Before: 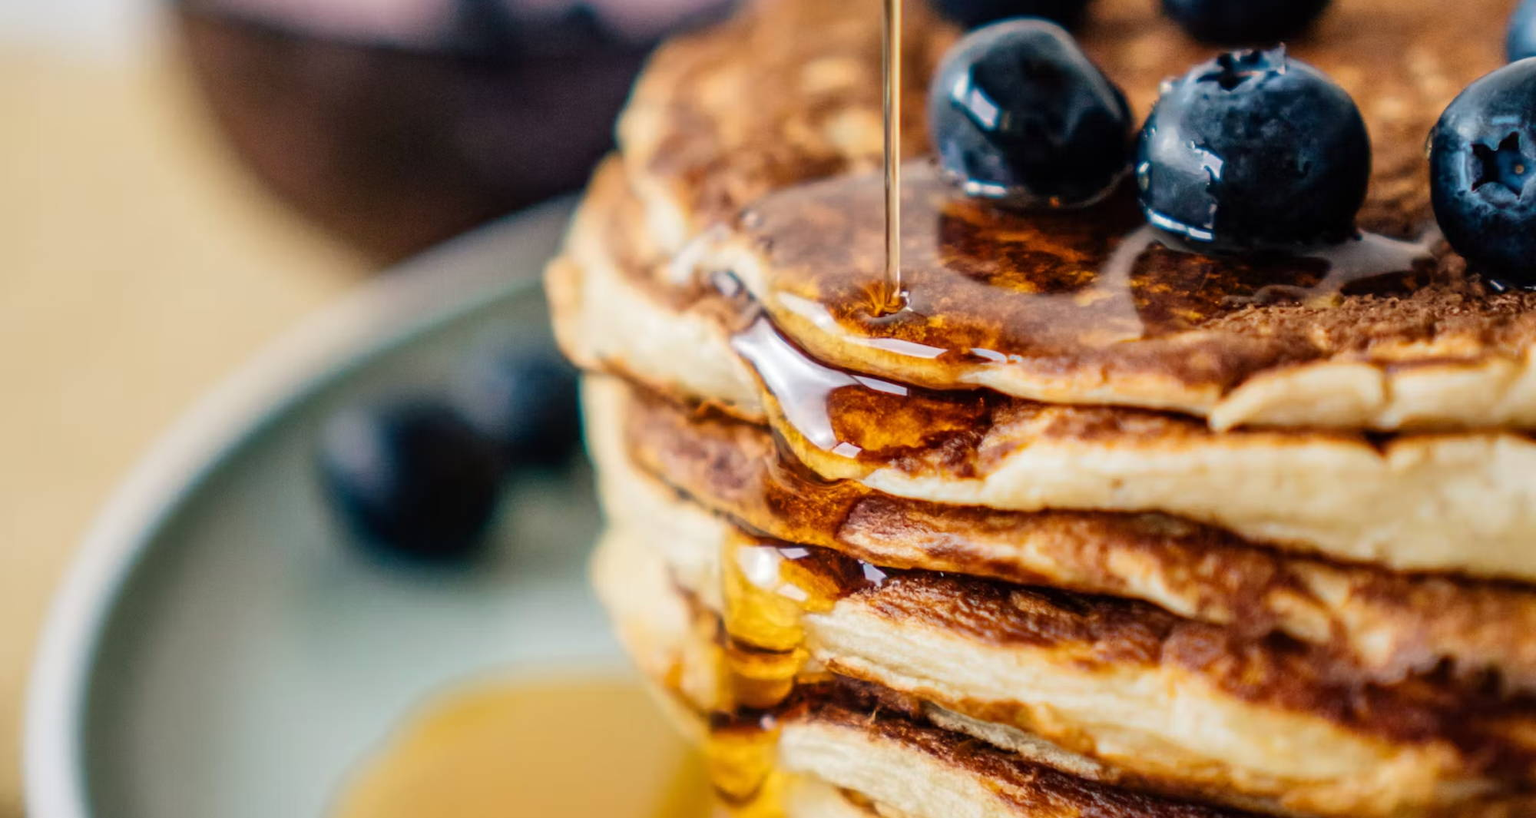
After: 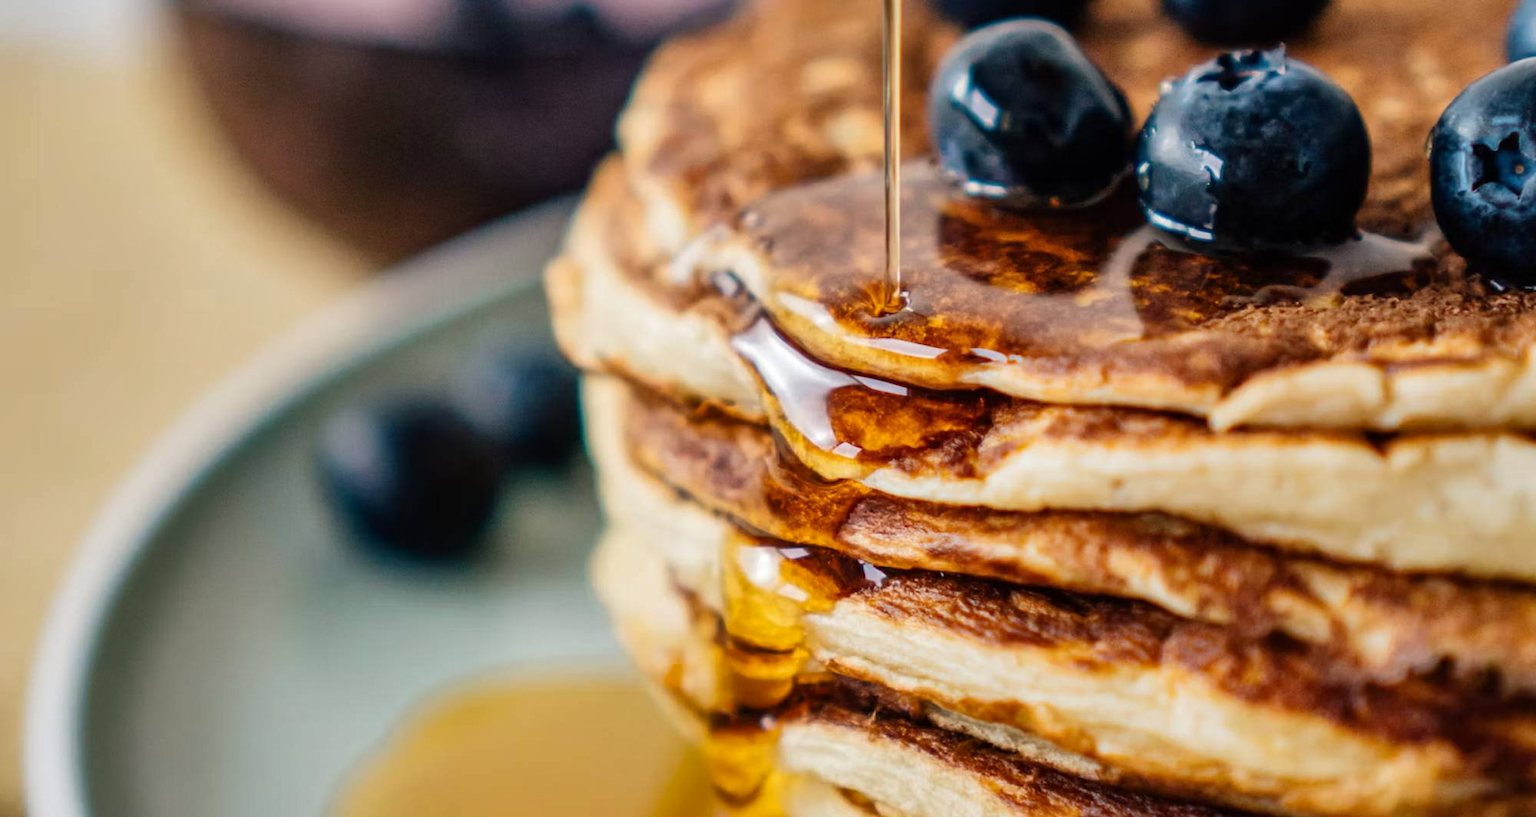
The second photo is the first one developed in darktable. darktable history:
shadows and highlights: shadows 6.8, soften with gaussian
